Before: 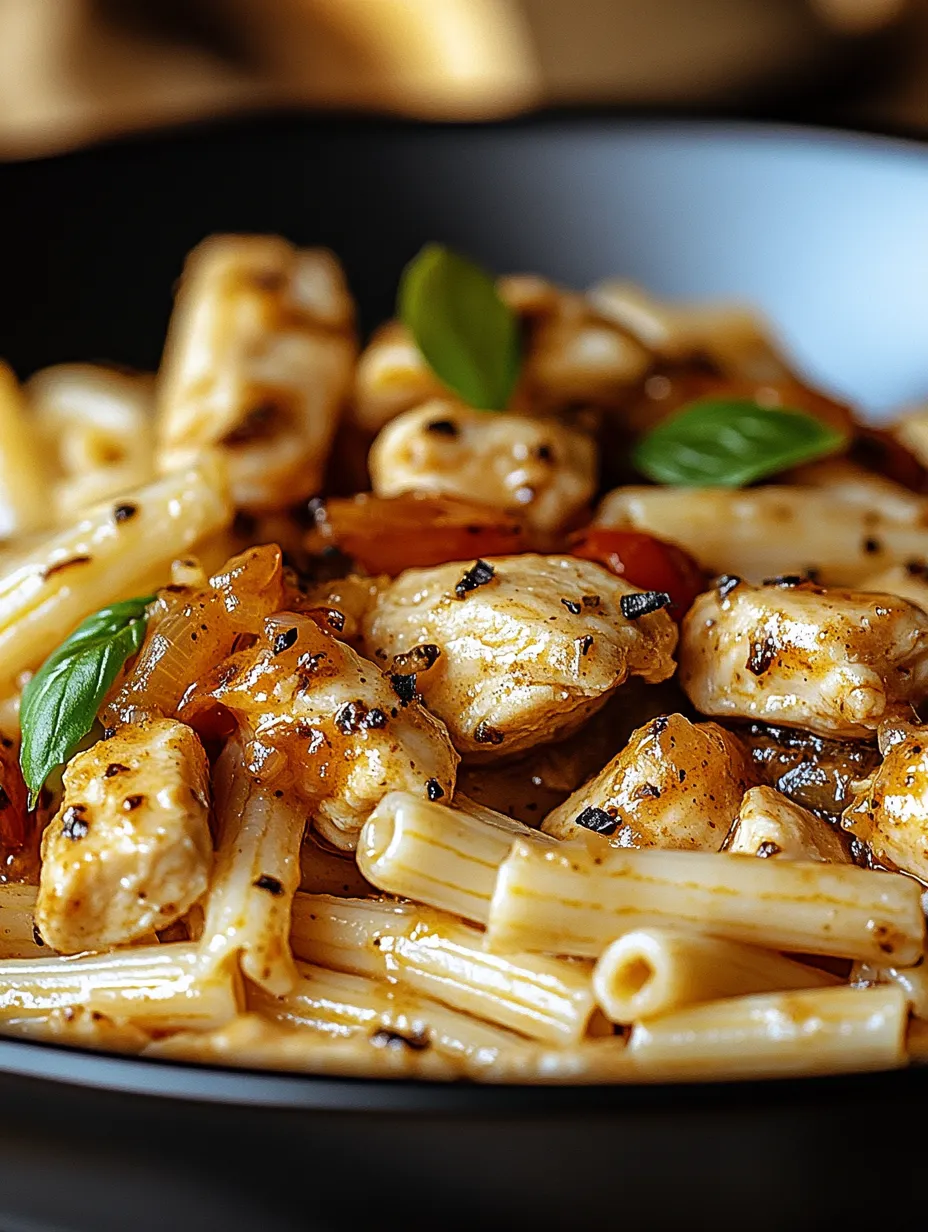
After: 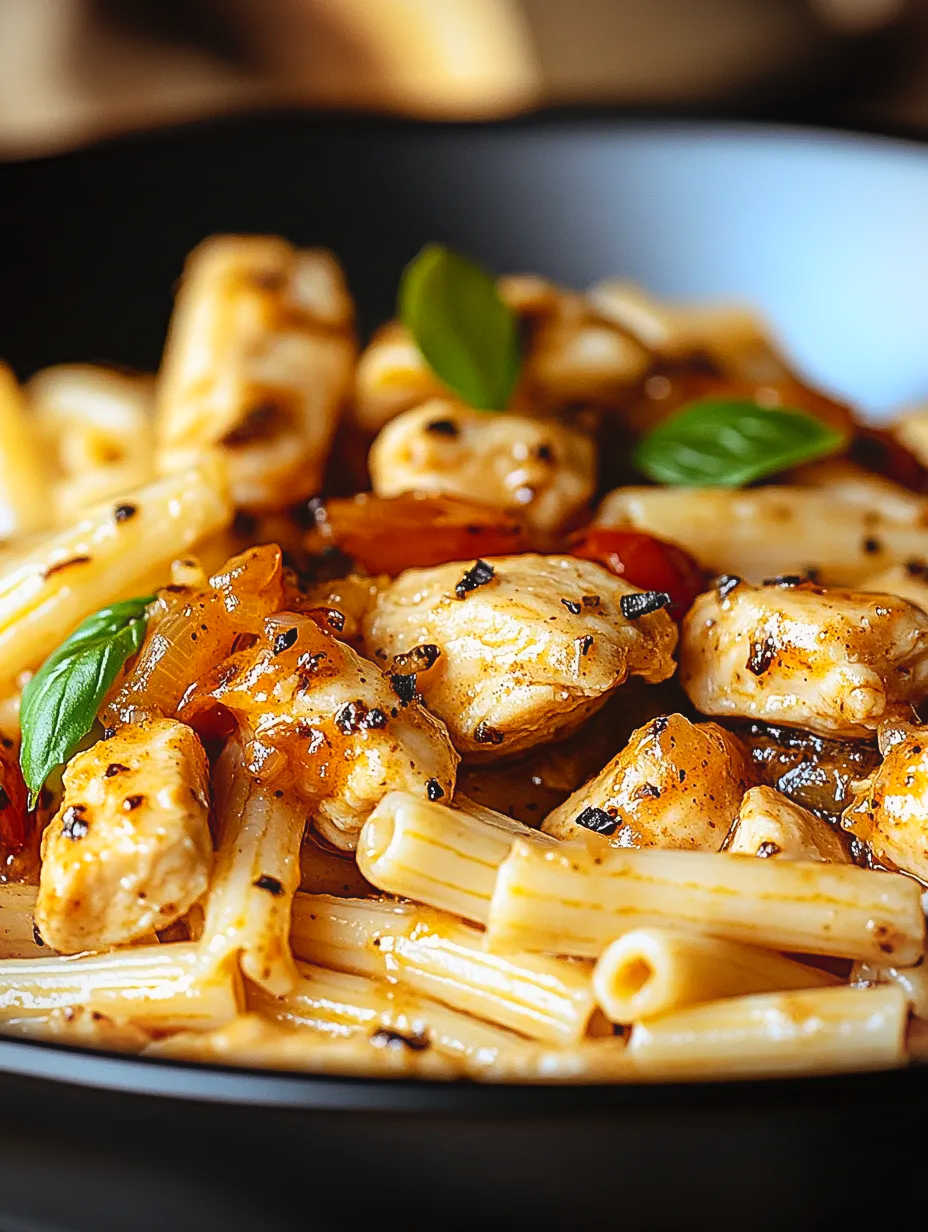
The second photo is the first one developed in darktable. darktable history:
contrast brightness saturation: contrast 0.2, brightness 0.16, saturation 0.22
vignetting: fall-off radius 60.92%
contrast equalizer: octaves 7, y [[0.6 ×6], [0.55 ×6], [0 ×6], [0 ×6], [0 ×6]], mix -0.3
